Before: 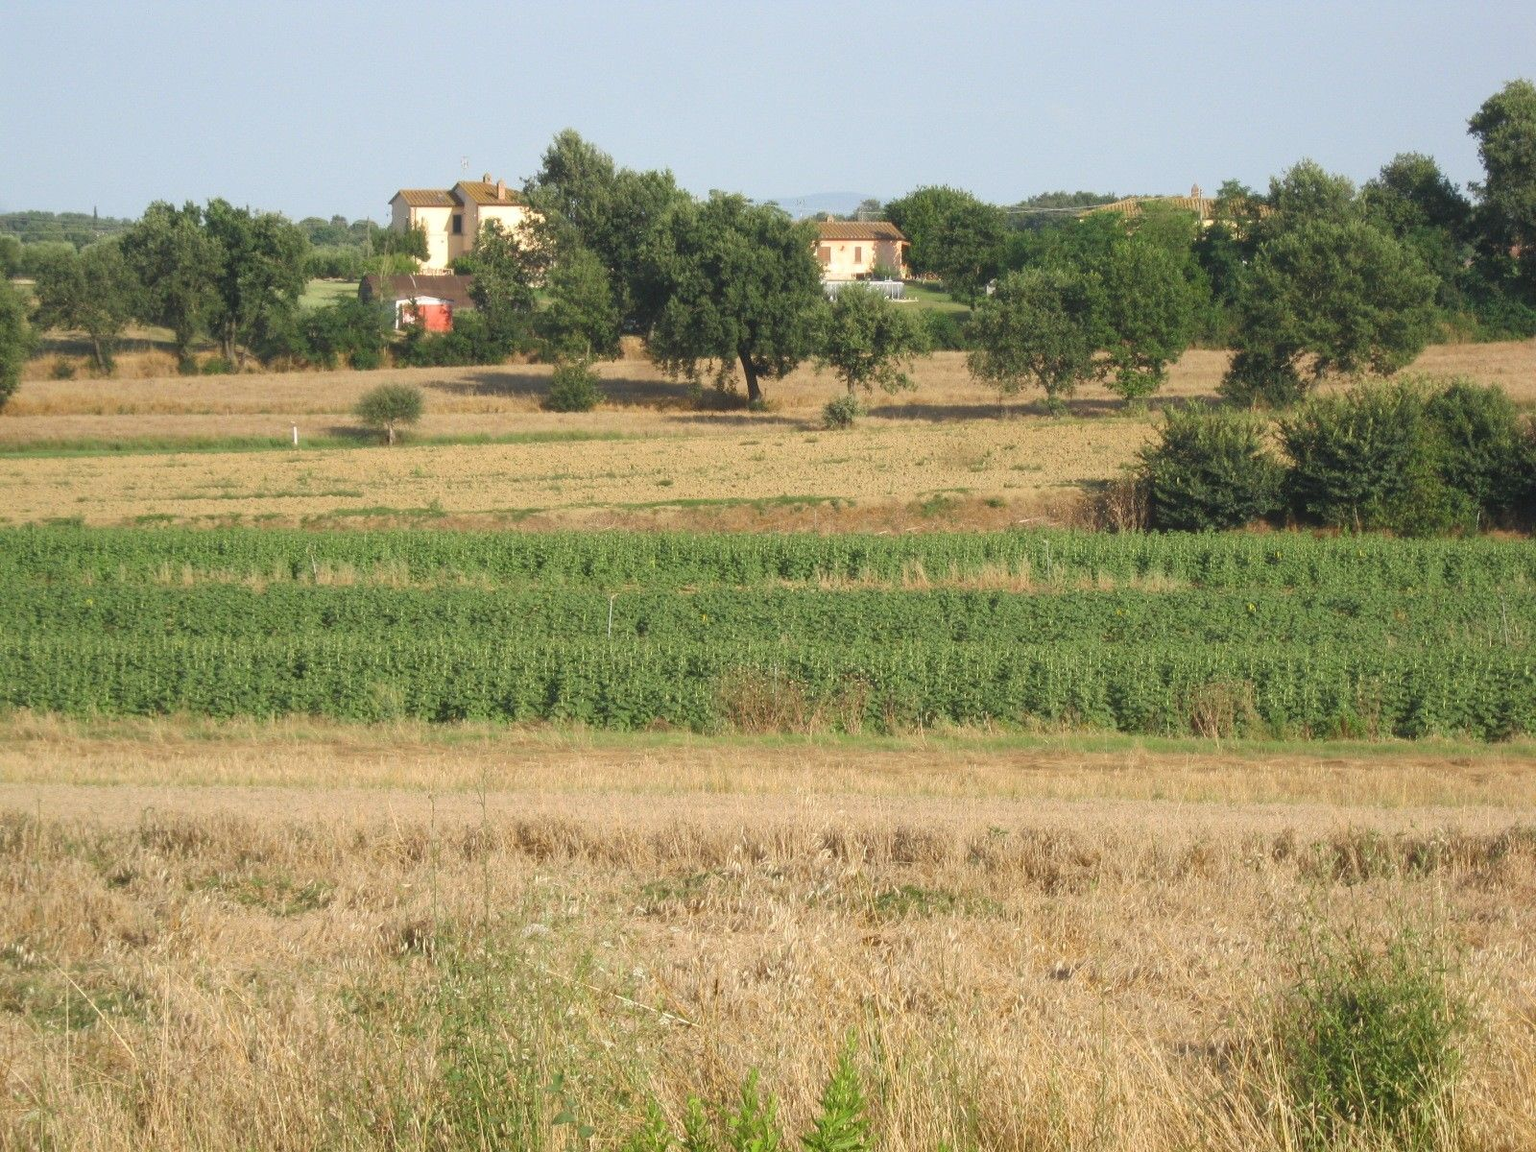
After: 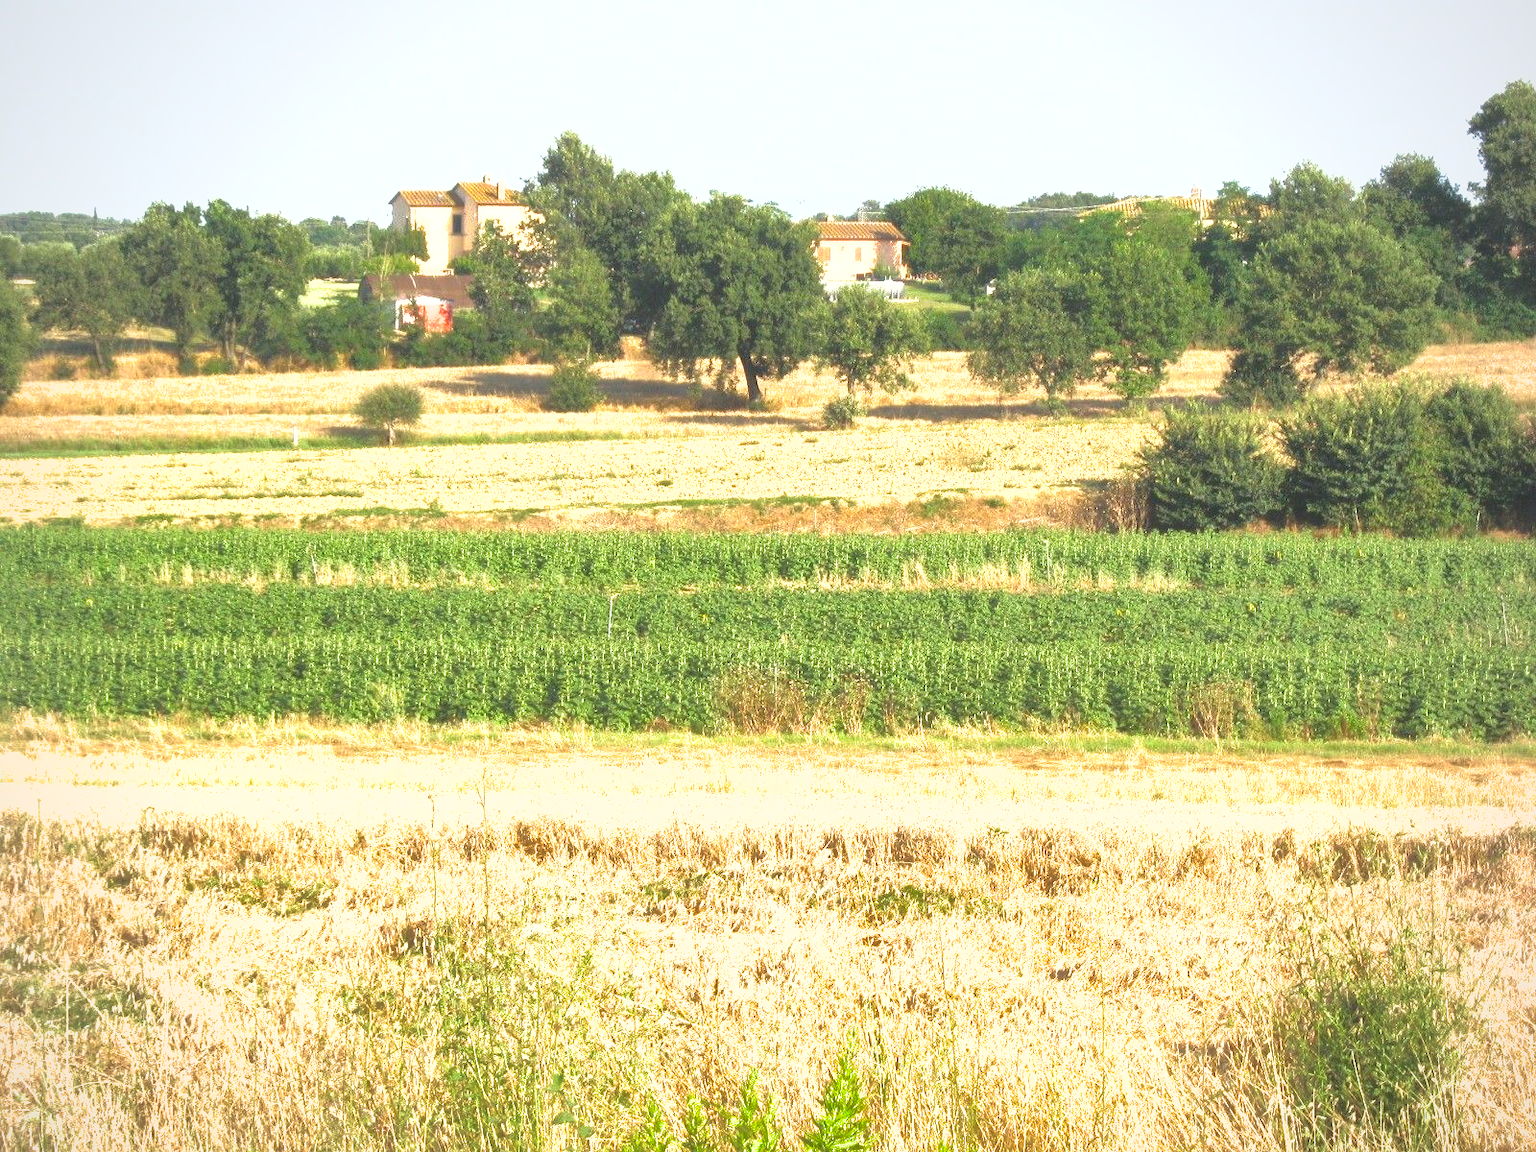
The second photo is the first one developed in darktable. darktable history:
shadows and highlights: on, module defaults
vignetting: fall-off radius 93.87%
exposure: black level correction 0, exposure 1.3 EV, compensate exposure bias true, compensate highlight preservation false
